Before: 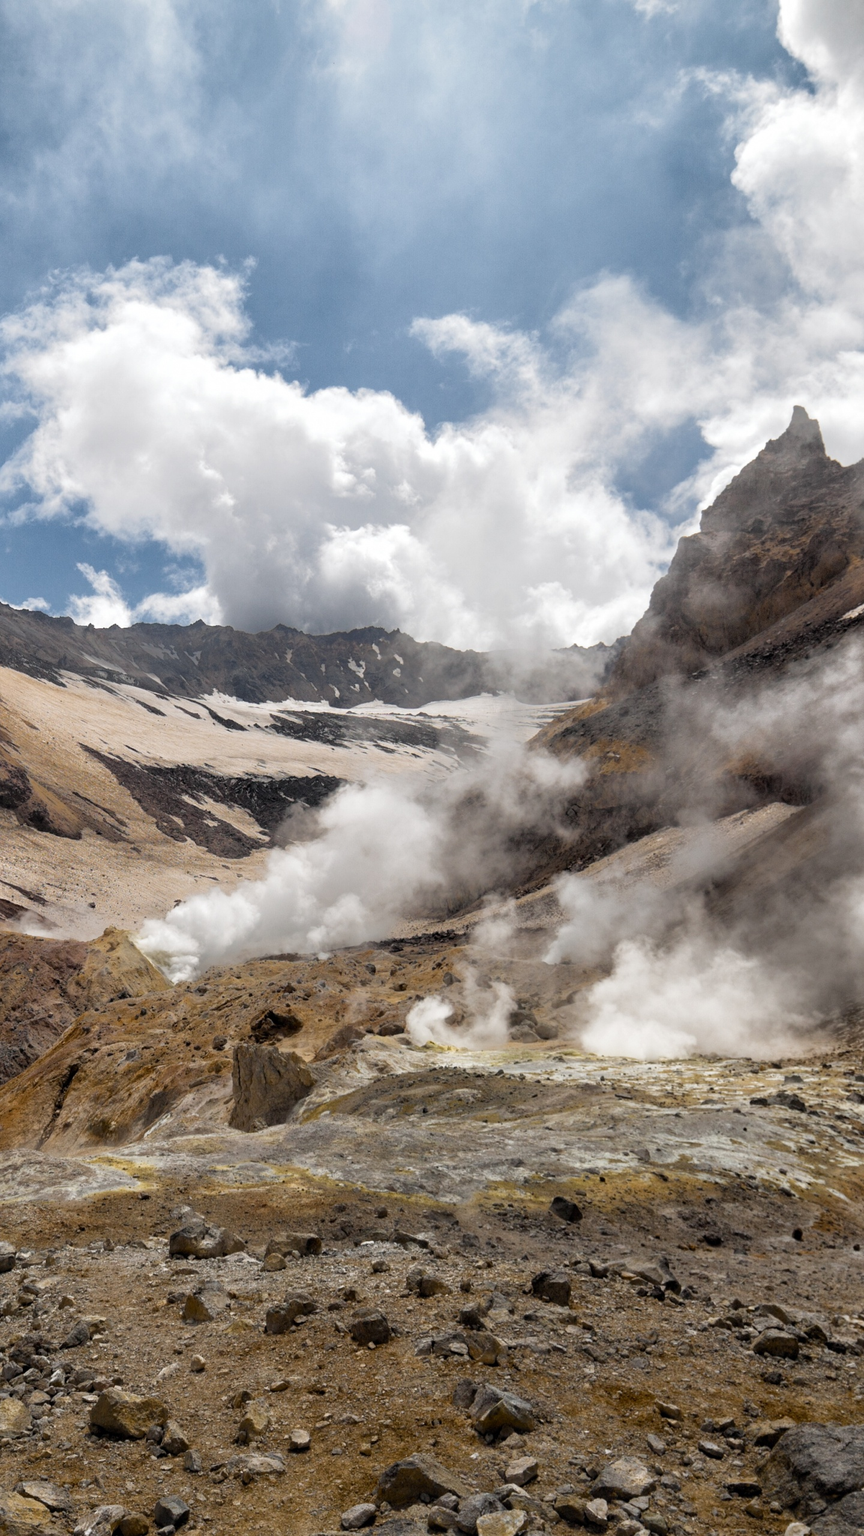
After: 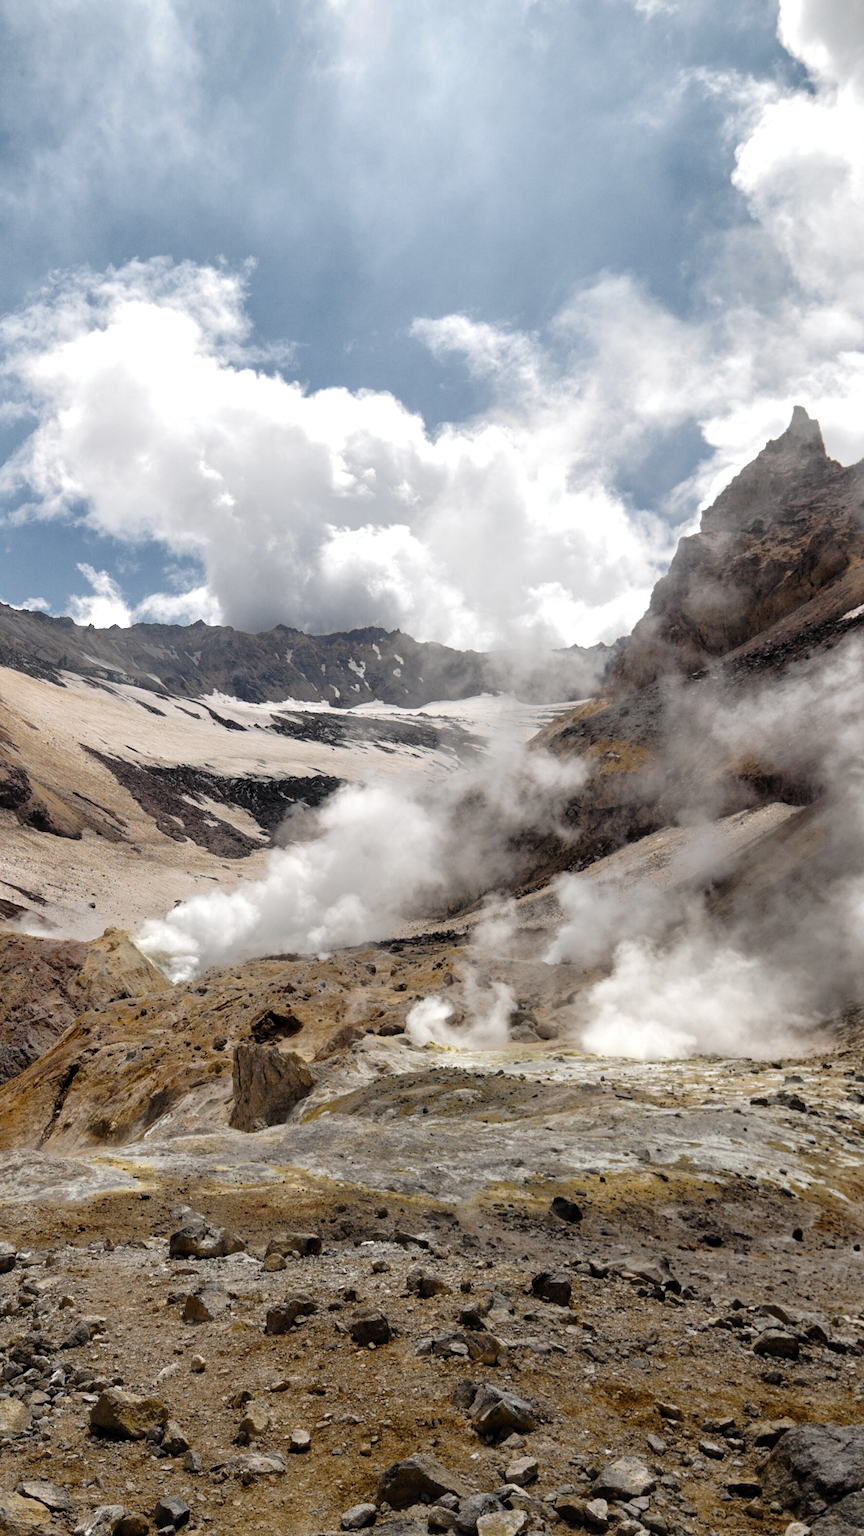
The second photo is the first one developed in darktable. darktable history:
exposure: exposure 0.22 EV, compensate exposure bias true, compensate highlight preservation false
tone curve: curves: ch0 [(0, 0) (0.003, 0.008) (0.011, 0.01) (0.025, 0.012) (0.044, 0.023) (0.069, 0.033) (0.1, 0.046) (0.136, 0.075) (0.177, 0.116) (0.224, 0.171) (0.277, 0.235) (0.335, 0.312) (0.399, 0.397) (0.468, 0.466) (0.543, 0.54) (0.623, 0.62) (0.709, 0.701) (0.801, 0.782) (0.898, 0.877) (1, 1)], preserve colors none
color correction: highlights b* -0.044, saturation 0.837
